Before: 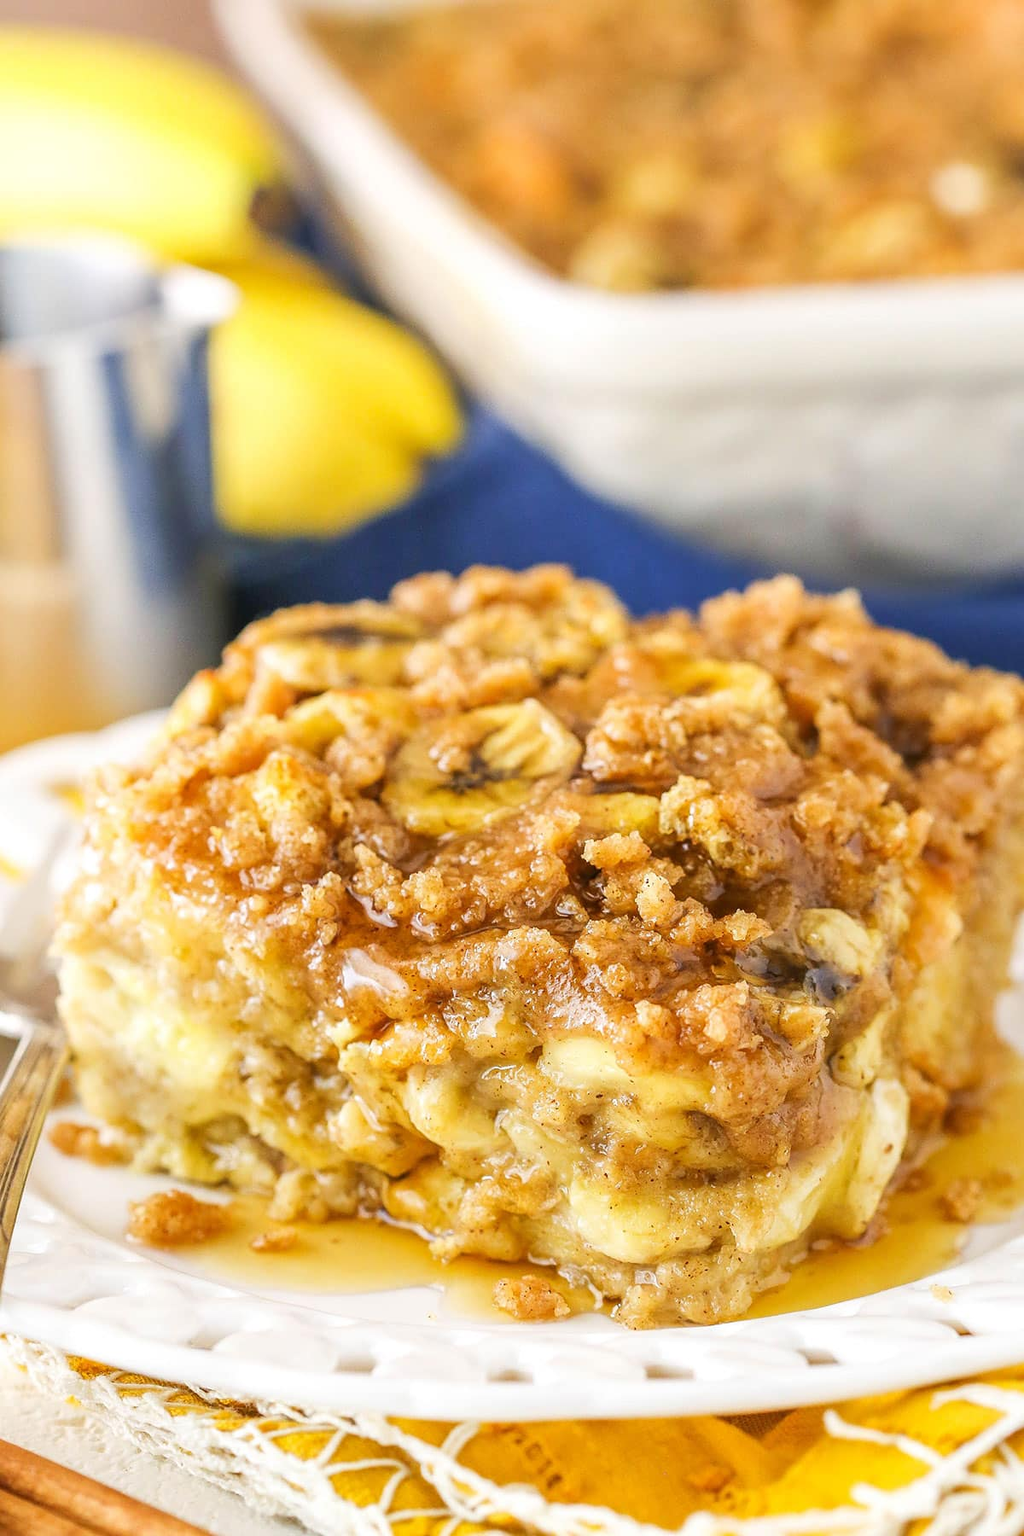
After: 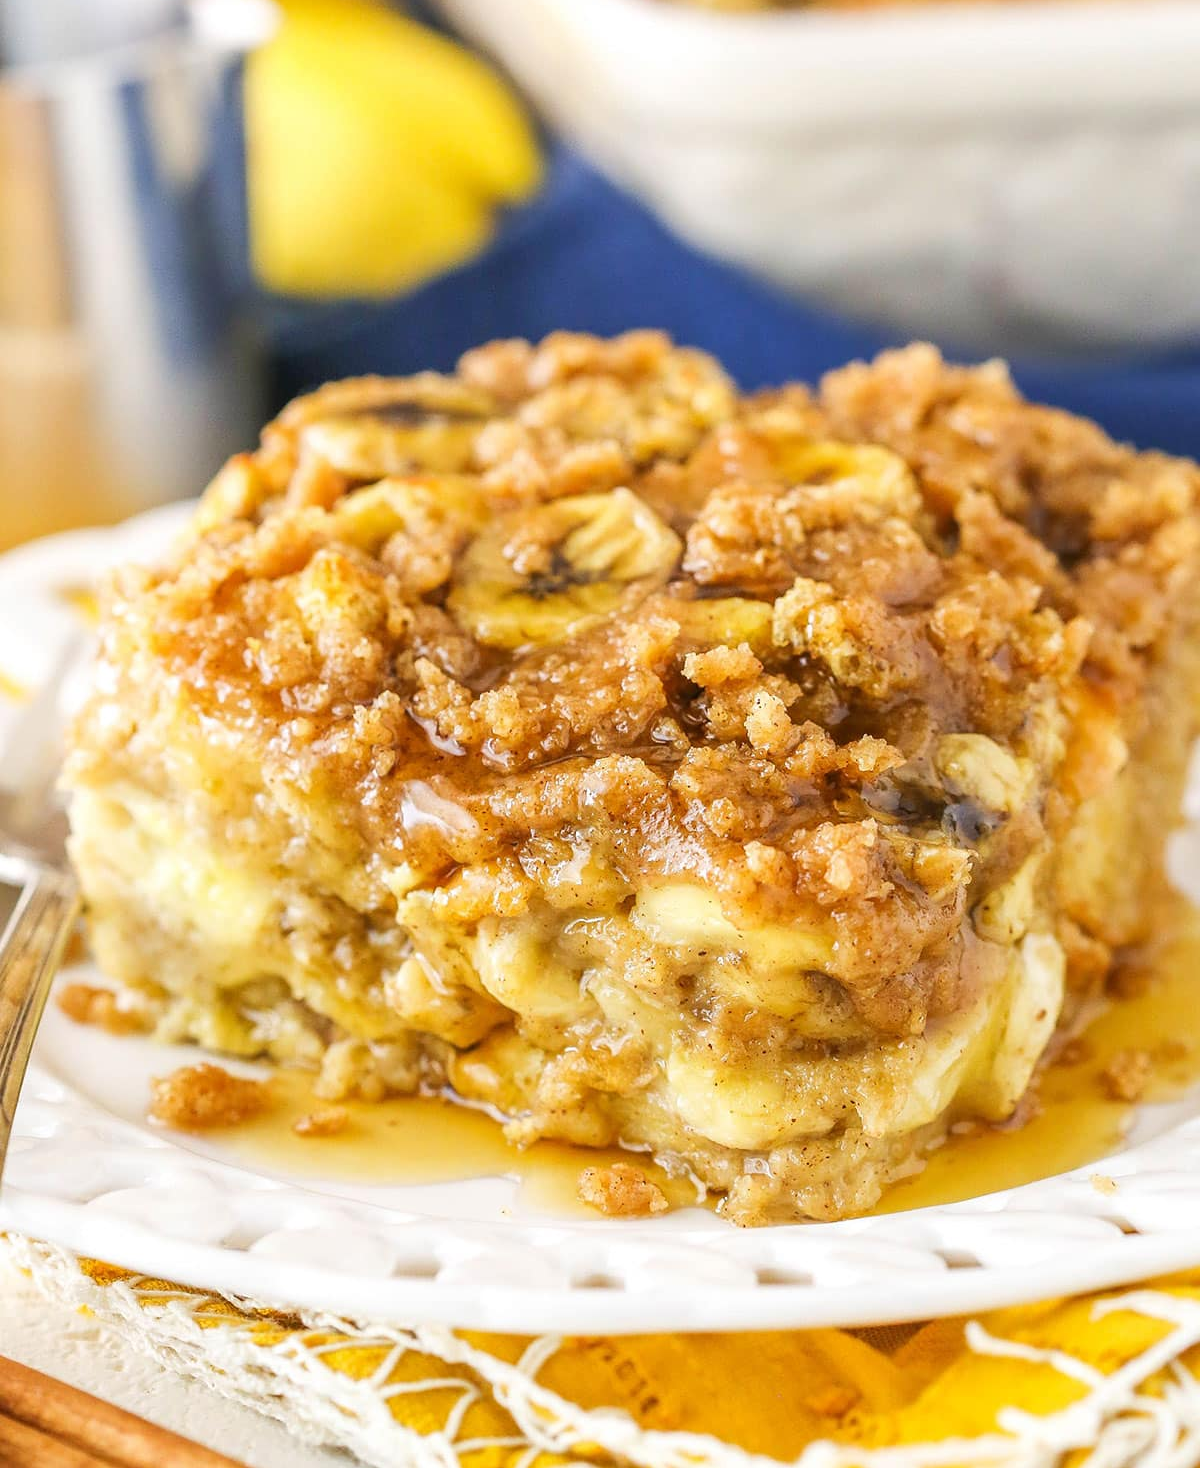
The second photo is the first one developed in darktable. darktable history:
crop and rotate: top 18.4%
